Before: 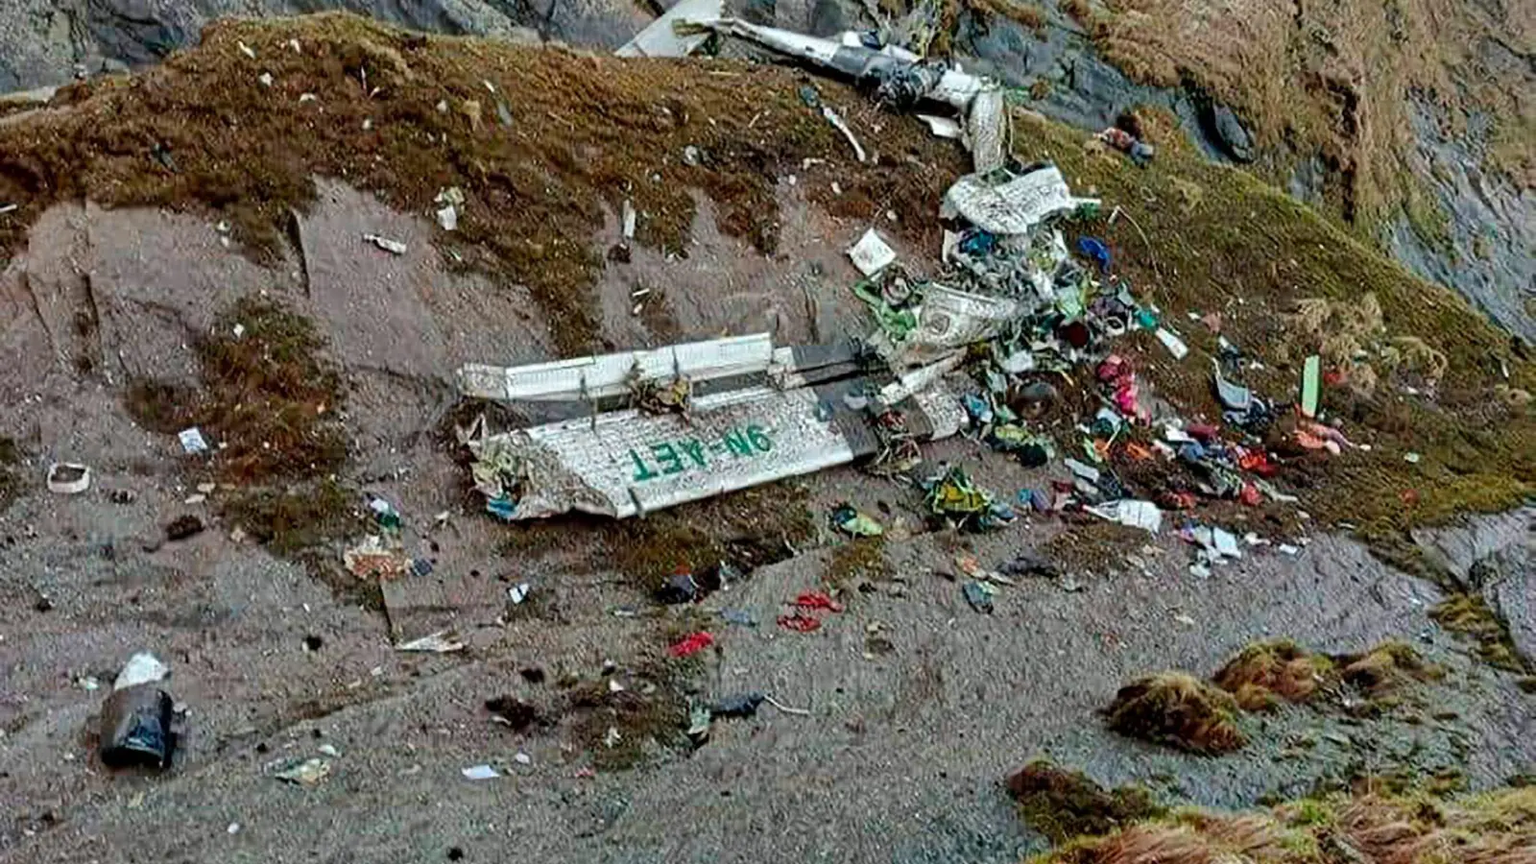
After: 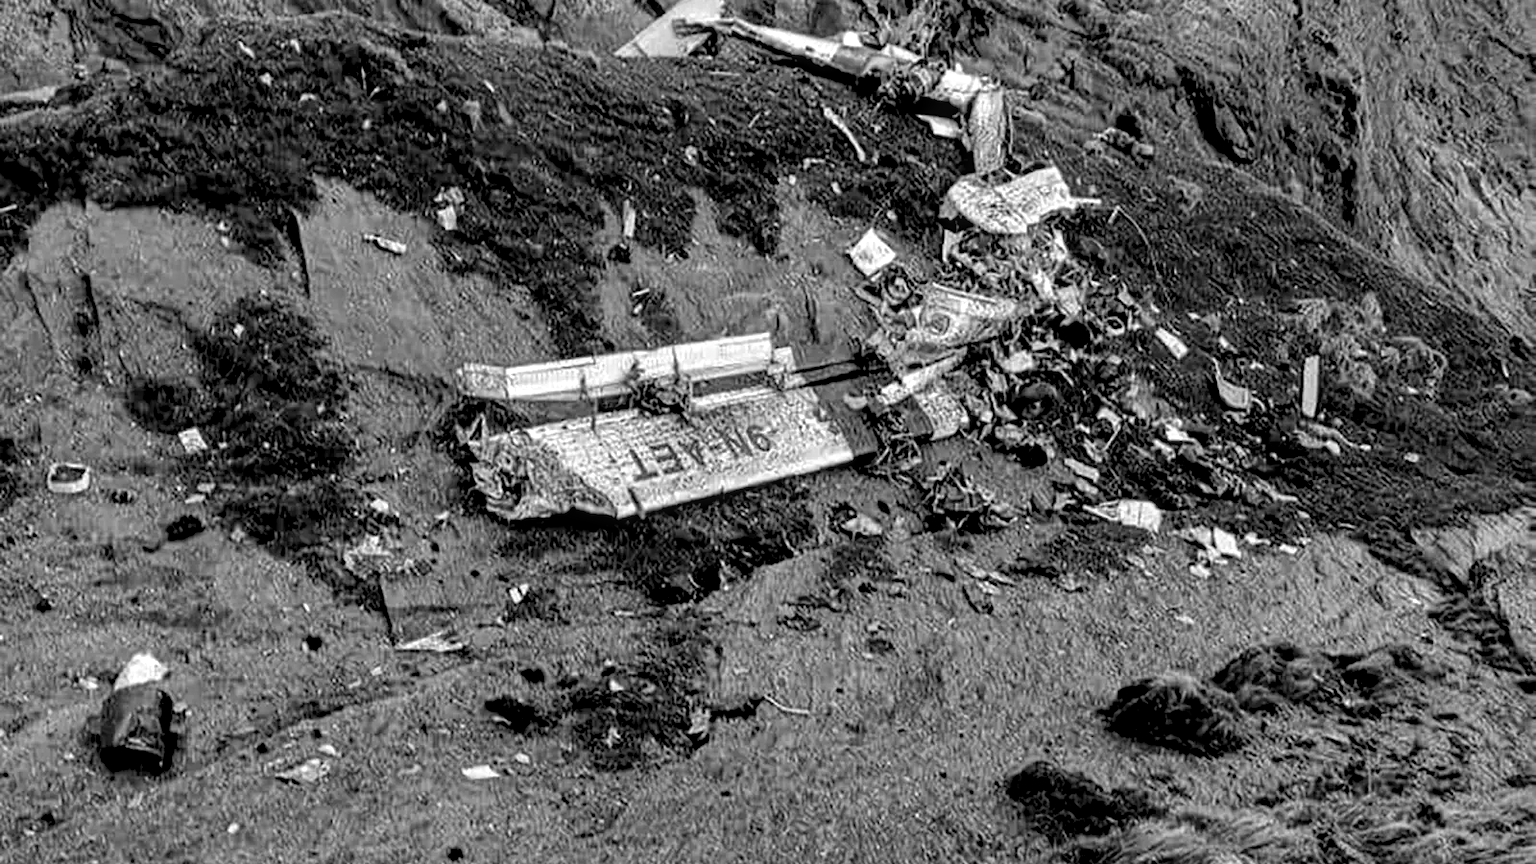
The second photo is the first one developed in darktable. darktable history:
exposure: black level correction 0.013, compensate exposure bias true, compensate highlight preservation false
color calibration: output gray [0.21, 0.42, 0.37, 0], gray › normalize channels true, illuminant as shot in camera, adaptation linear Bradford (ICC v4), x 0.404, y 0.405, temperature 3545.54 K, gamut compression 0.004
color correction: highlights b* -0.031, saturation 1.35
local contrast: on, module defaults
